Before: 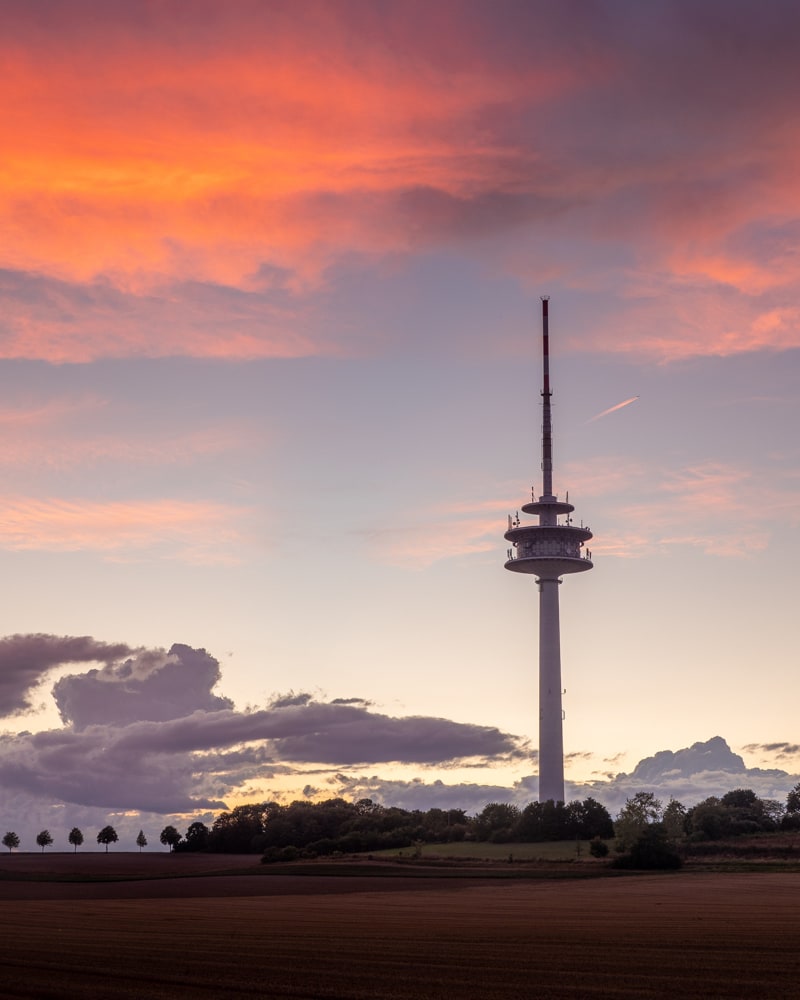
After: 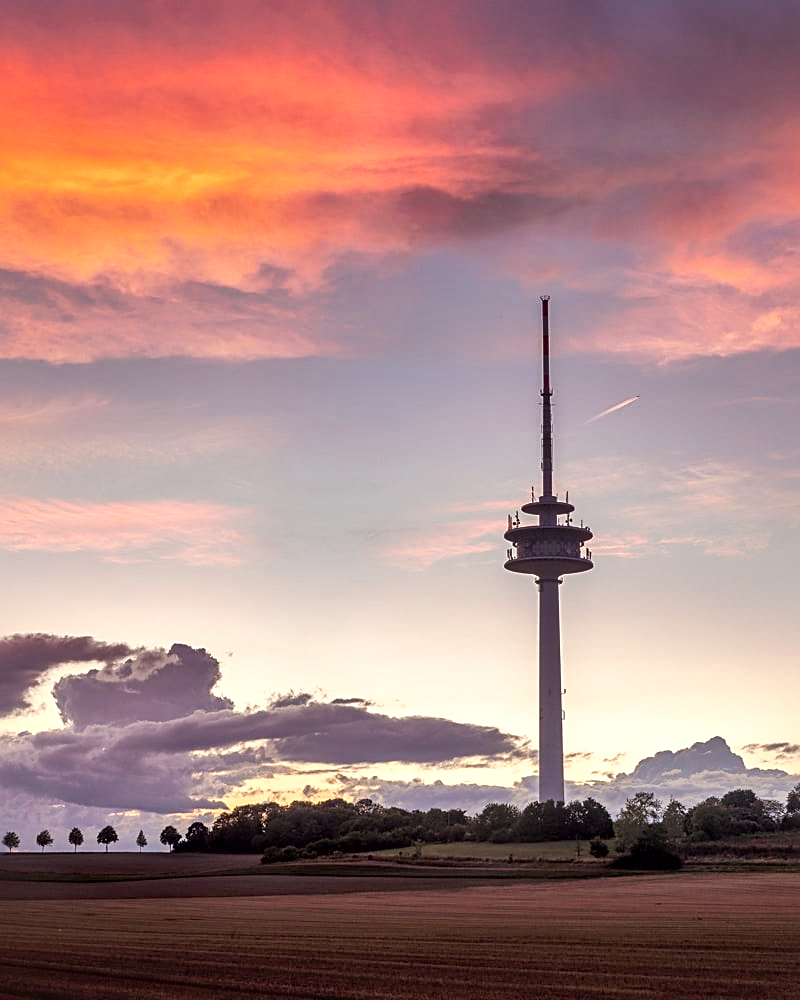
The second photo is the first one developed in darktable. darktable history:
local contrast: mode bilateral grid, contrast 20, coarseness 50, detail 171%, midtone range 0.2
sharpen: on, module defaults
shadows and highlights: soften with gaussian
levels: levels [0, 0.478, 1]
tone curve: curves: ch0 [(0, 0) (0.003, 0.024) (0.011, 0.029) (0.025, 0.044) (0.044, 0.072) (0.069, 0.104) (0.1, 0.131) (0.136, 0.159) (0.177, 0.191) (0.224, 0.245) (0.277, 0.298) (0.335, 0.354) (0.399, 0.428) (0.468, 0.503) (0.543, 0.596) (0.623, 0.684) (0.709, 0.781) (0.801, 0.843) (0.898, 0.946) (1, 1)], preserve colors none
